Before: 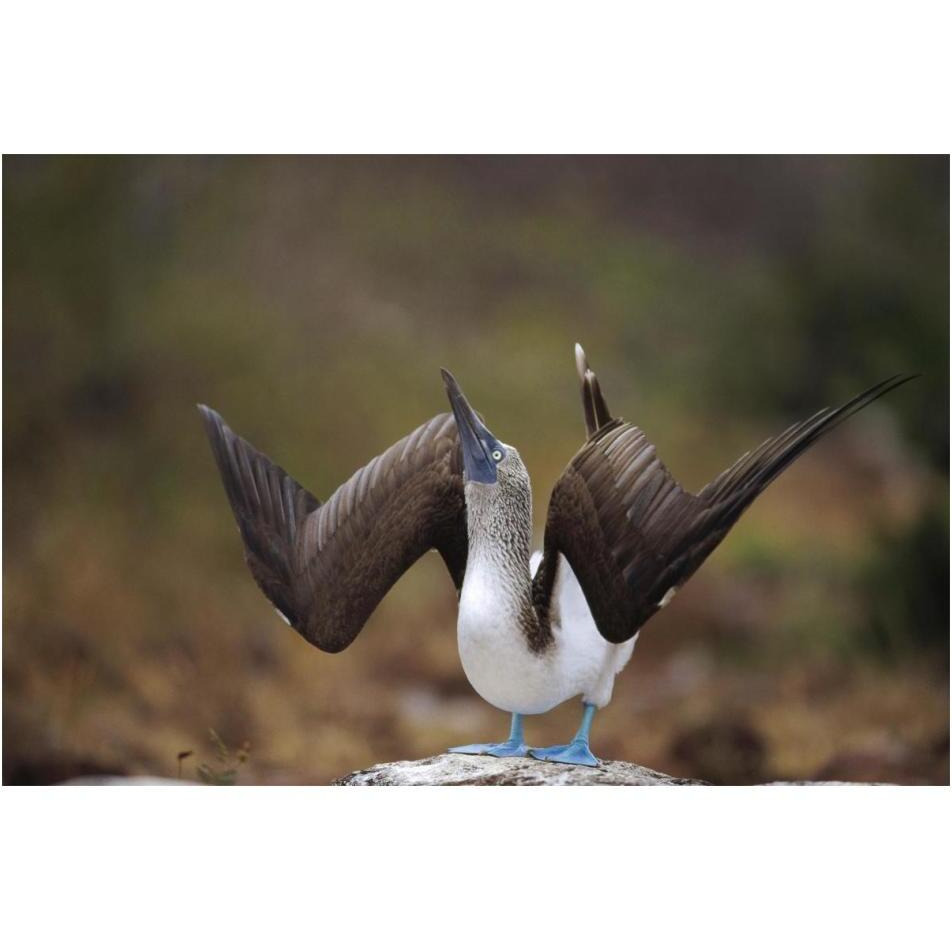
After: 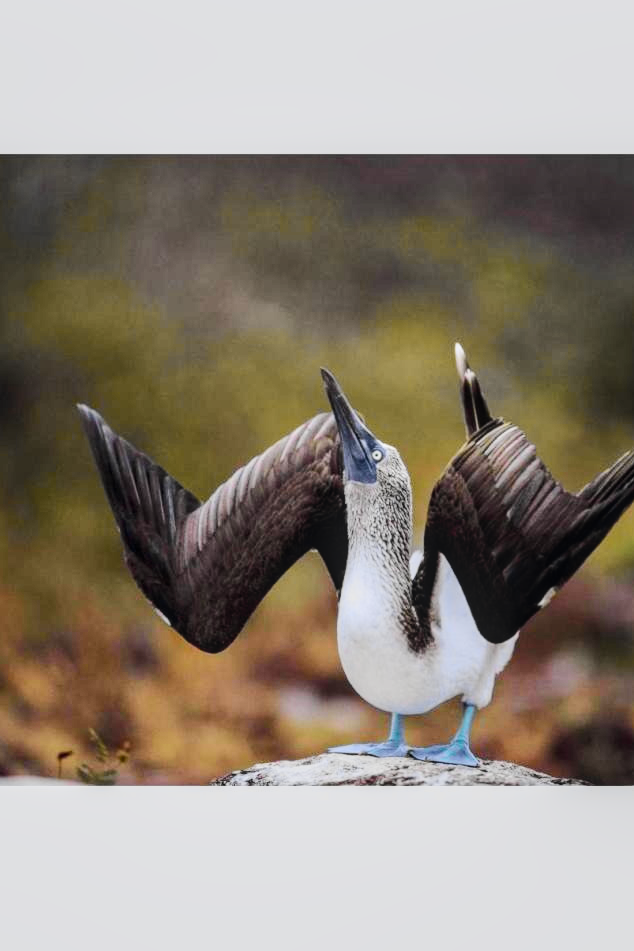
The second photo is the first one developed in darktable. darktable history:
filmic rgb: black relative exposure -7.15 EV, white relative exposure 5.36 EV, hardness 3.02, color science v6 (2022)
tone curve: curves: ch0 [(0, 0.023) (0.103, 0.087) (0.295, 0.297) (0.445, 0.531) (0.553, 0.665) (0.735, 0.843) (0.994, 1)]; ch1 [(0, 0) (0.427, 0.346) (0.456, 0.426) (0.484, 0.494) (0.509, 0.505) (0.535, 0.56) (0.581, 0.632) (0.646, 0.715) (1, 1)]; ch2 [(0, 0) (0.369, 0.388) (0.449, 0.431) (0.501, 0.495) (0.533, 0.518) (0.572, 0.612) (0.677, 0.752) (1, 1)], color space Lab, independent channels, preserve colors none
crop and rotate: left 12.673%, right 20.66%
local contrast: highlights 55%, shadows 52%, detail 130%, midtone range 0.452
